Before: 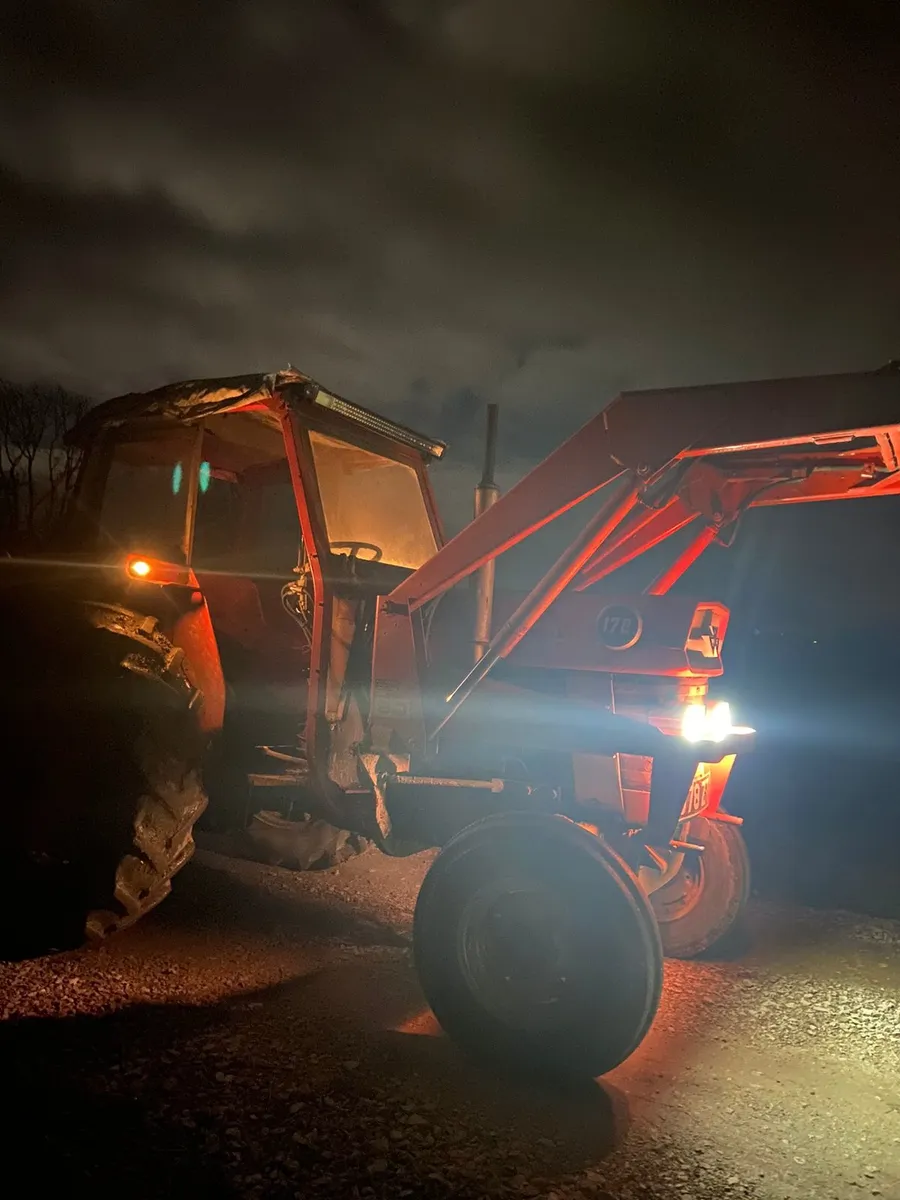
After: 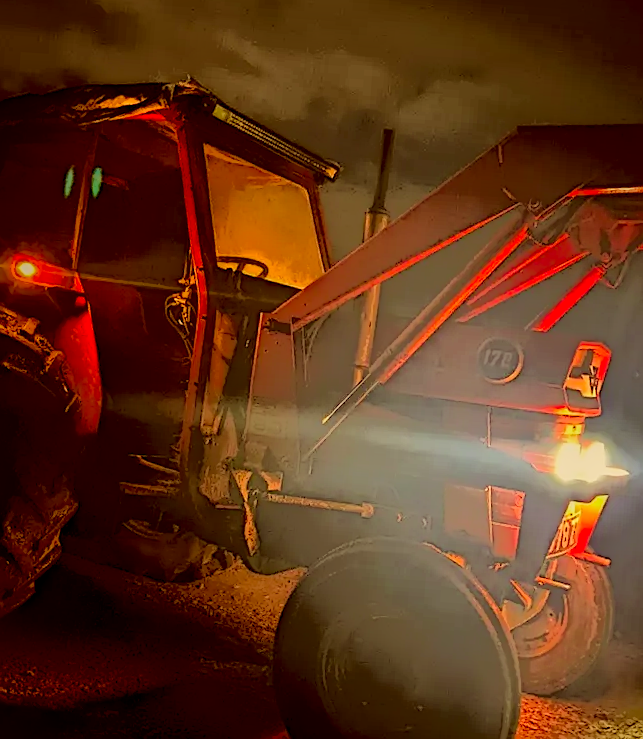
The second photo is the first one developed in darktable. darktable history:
color correction: highlights a* 1.11, highlights b* 23.82, shadows a* 15.6, shadows b* 24.23
local contrast: highlights 1%, shadows 236%, detail 164%, midtone range 0.006
sharpen: on, module defaults
crop and rotate: angle -3.92°, left 9.791%, top 20.833%, right 12.324%, bottom 12.061%
tone equalizer: on, module defaults
base curve: curves: ch0 [(0, 0) (0.028, 0.03) (0.121, 0.232) (0.46, 0.748) (0.859, 0.968) (1, 1)]
